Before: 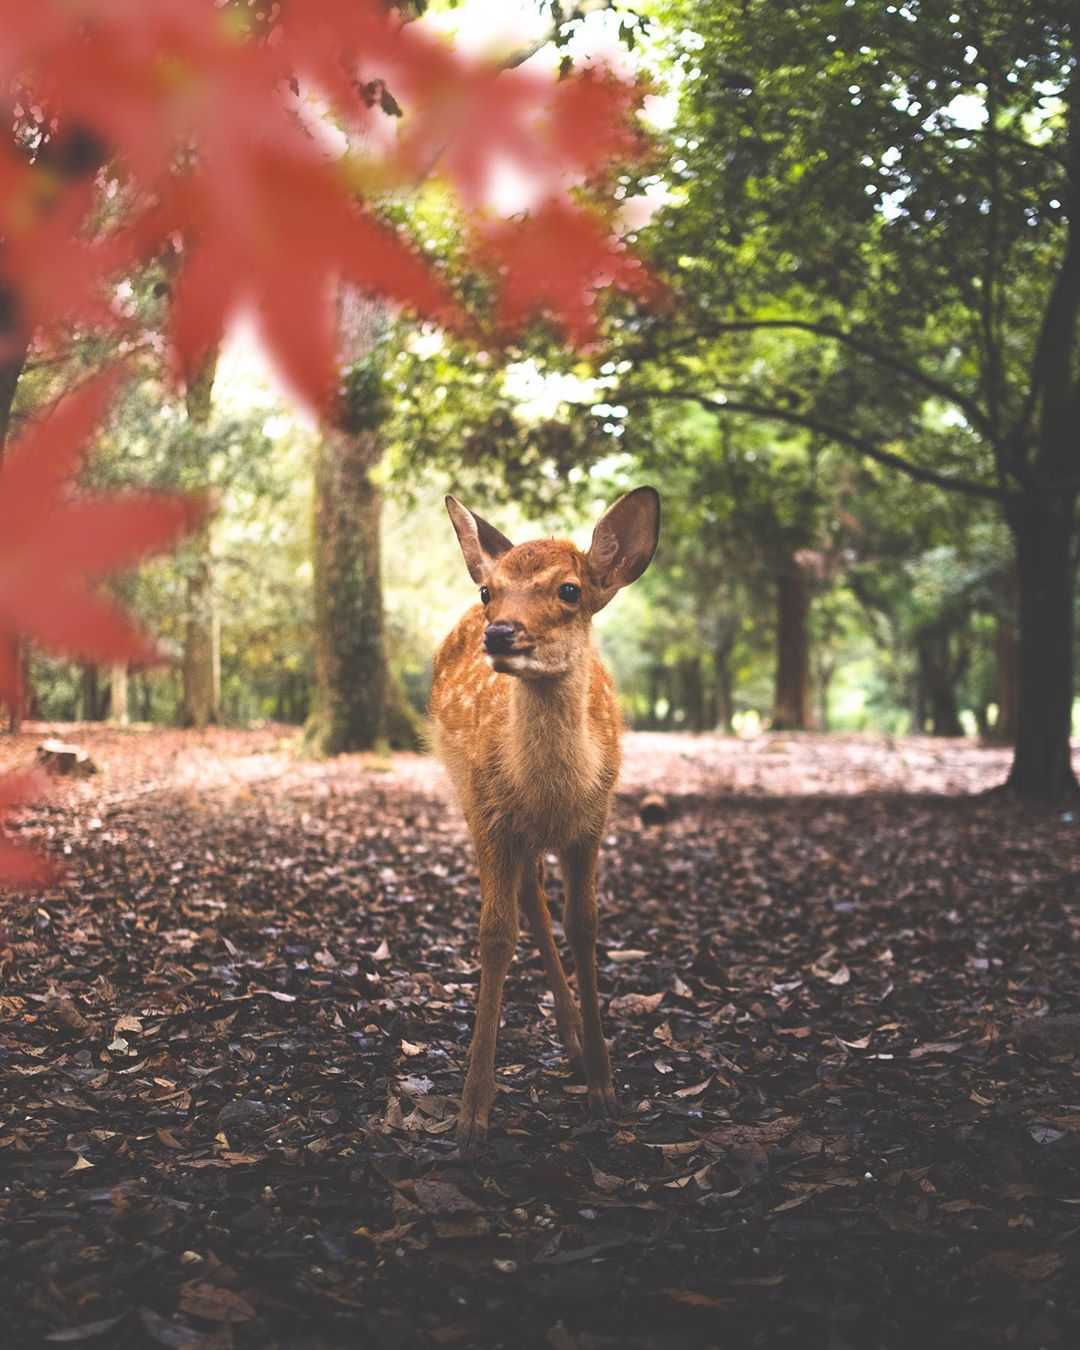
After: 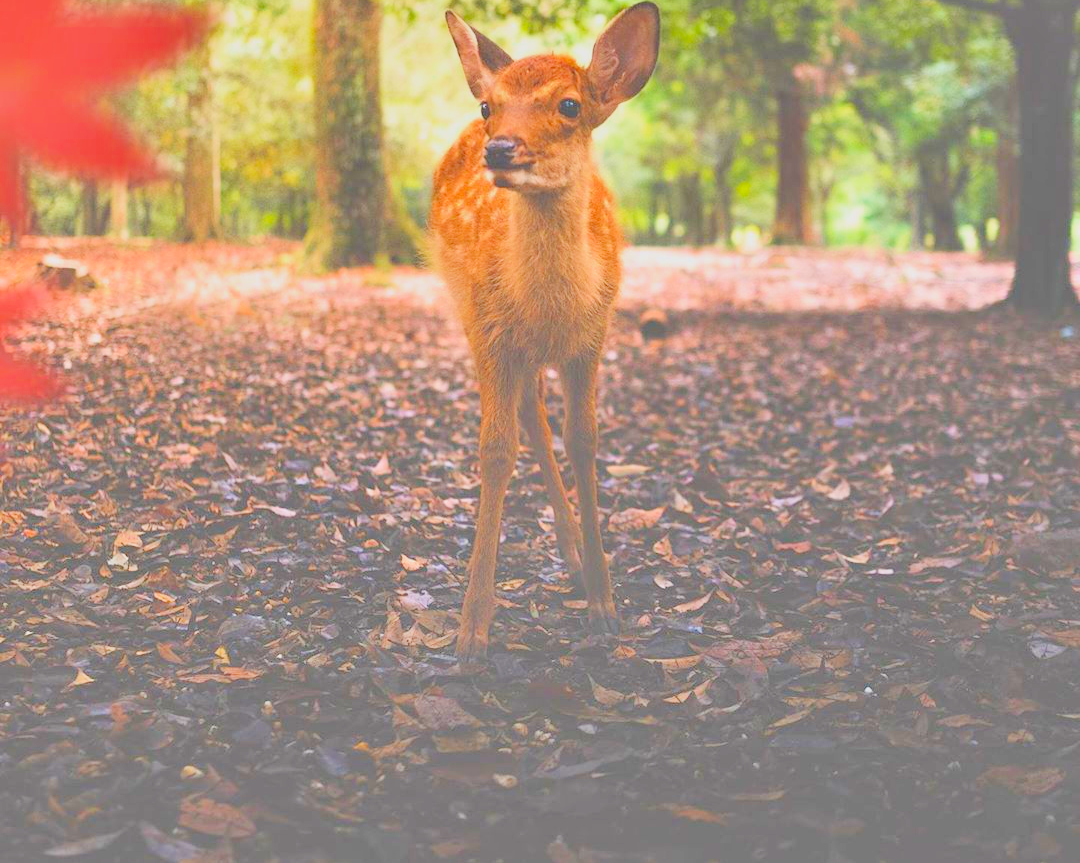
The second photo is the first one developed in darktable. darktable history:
exposure: black level correction 0, exposure 1.492 EV, compensate exposure bias true, compensate highlight preservation false
crop and rotate: top 36.016%
contrast brightness saturation: contrast 0.068, brightness 0.175, saturation 0.396
shadows and highlights: low approximation 0.01, soften with gaussian
filmic rgb: middle gray luminance 3.26%, black relative exposure -5.92 EV, white relative exposure 6.39 EV, dynamic range scaling 22.02%, target black luminance 0%, hardness 2.3, latitude 46.08%, contrast 0.791, highlights saturation mix 99.85%, shadows ↔ highlights balance 0.189%
